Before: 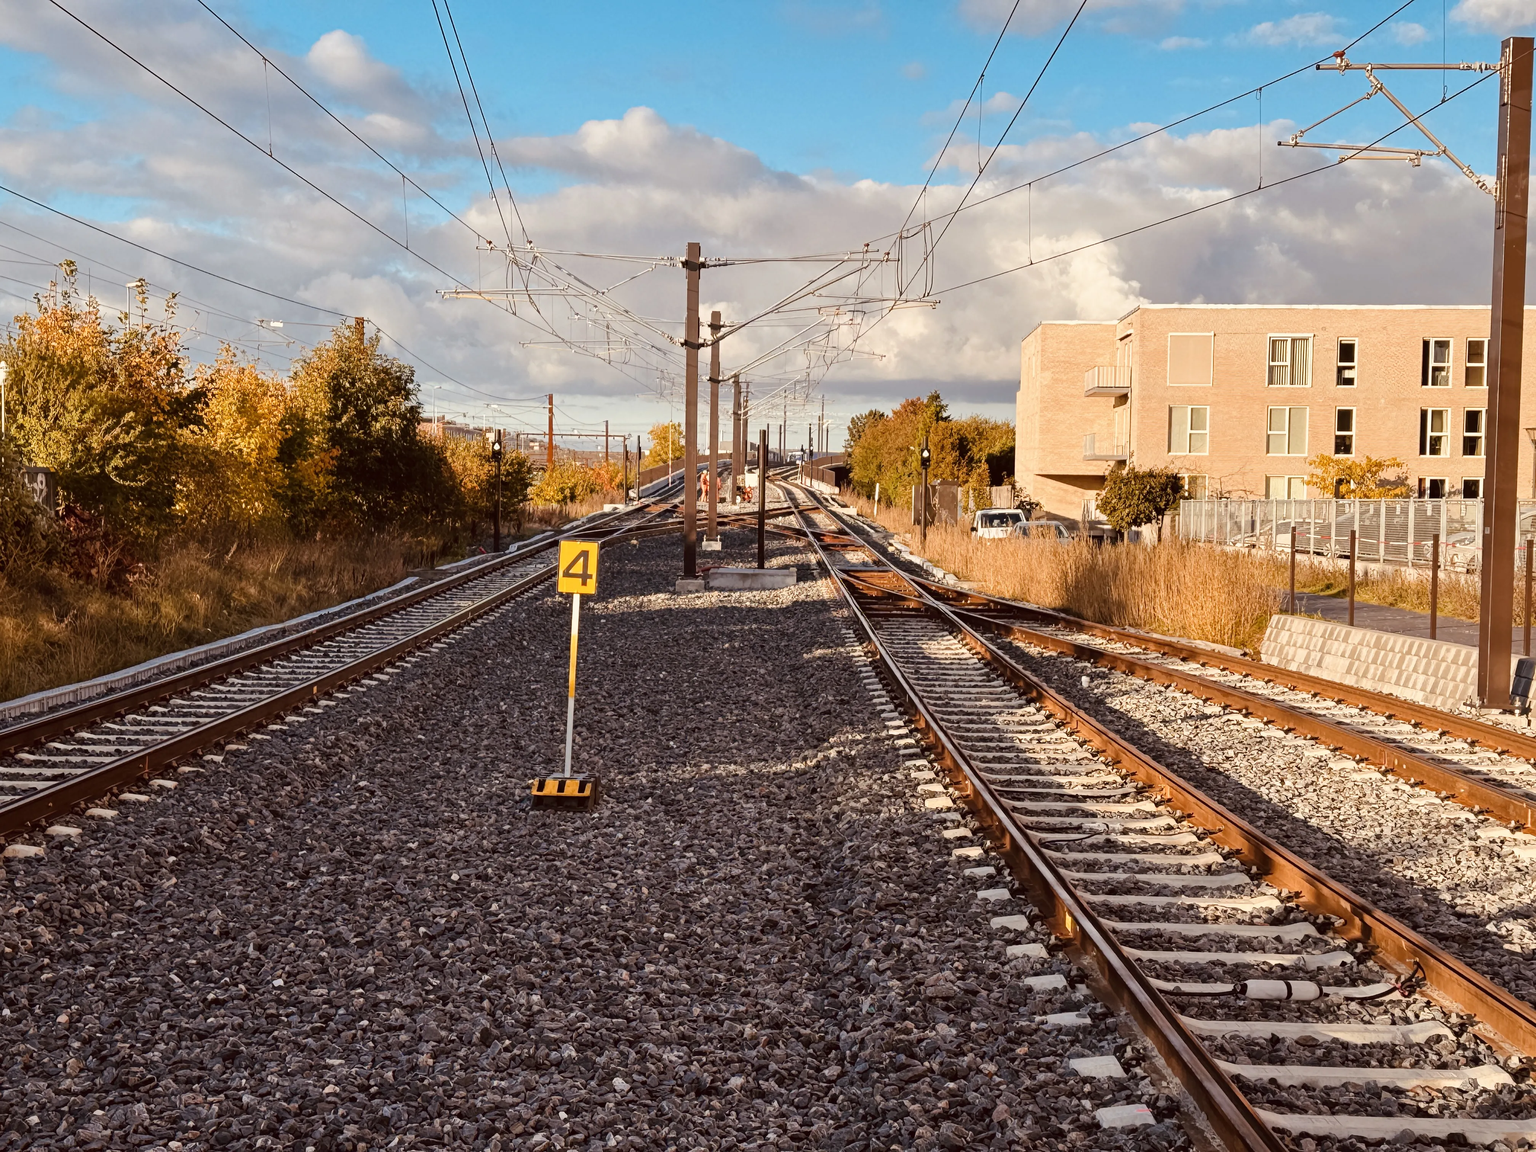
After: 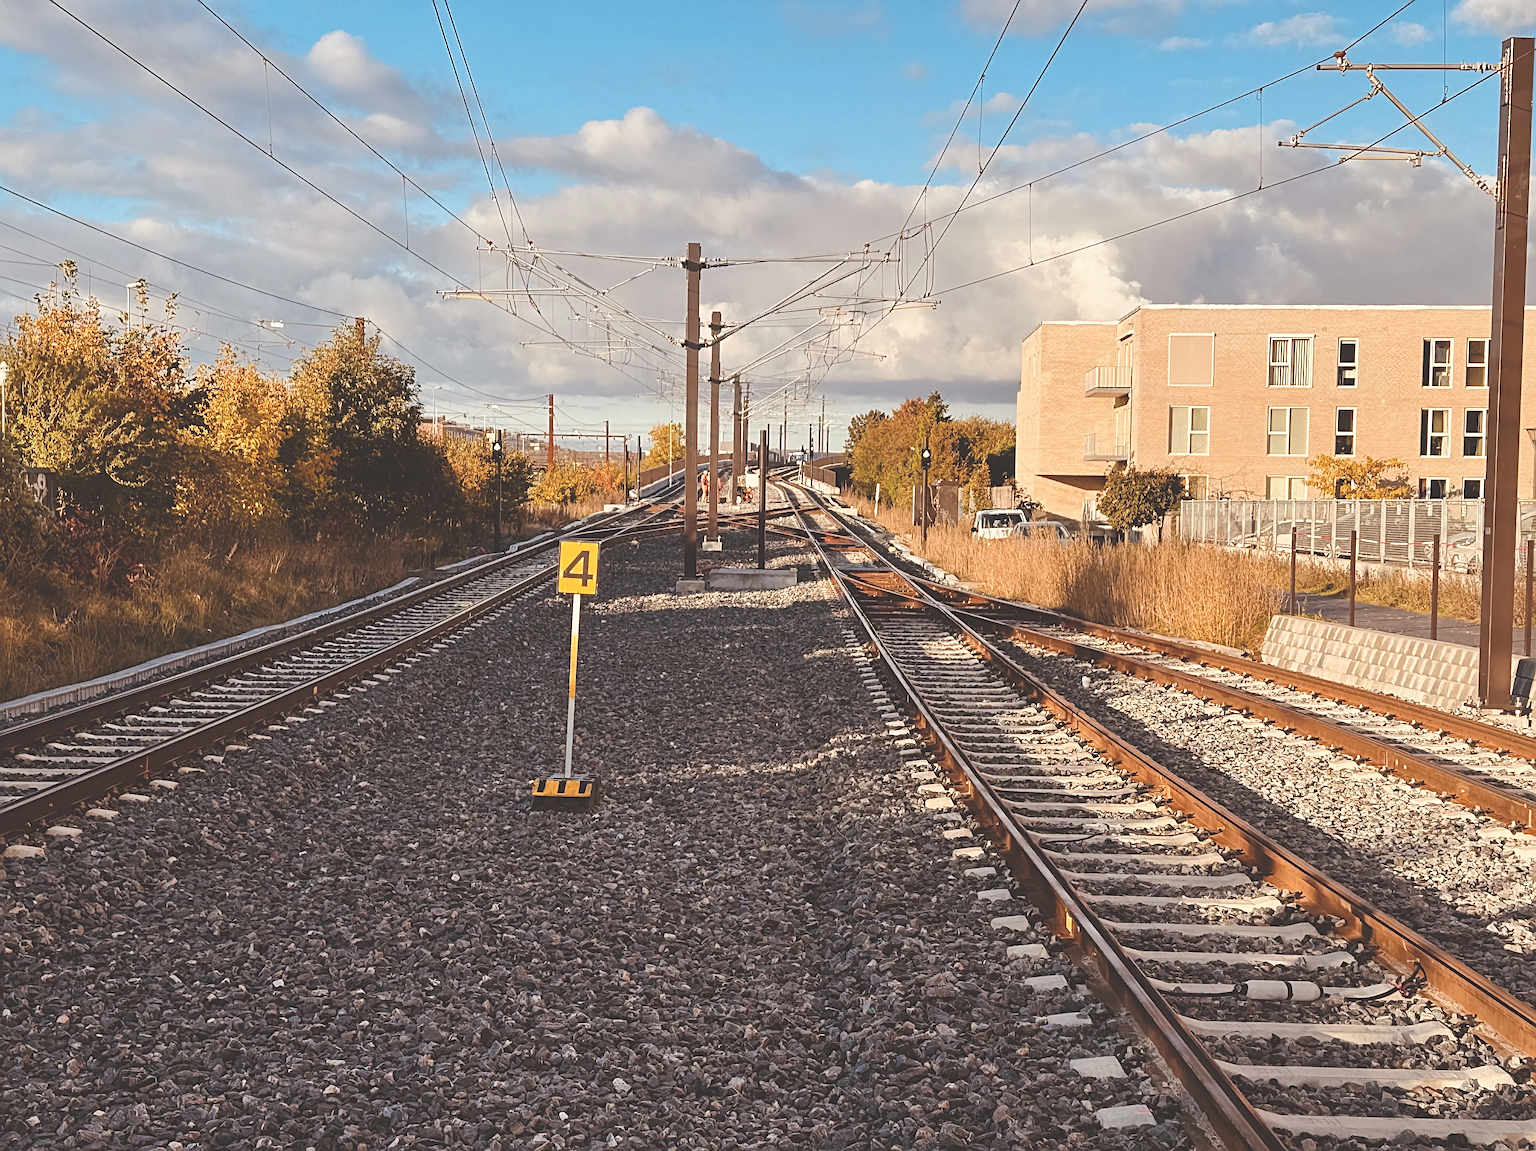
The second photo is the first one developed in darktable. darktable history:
sharpen: radius 3.993
exposure: black level correction -0.032, compensate exposure bias true, compensate highlight preservation false
tone equalizer: on, module defaults
